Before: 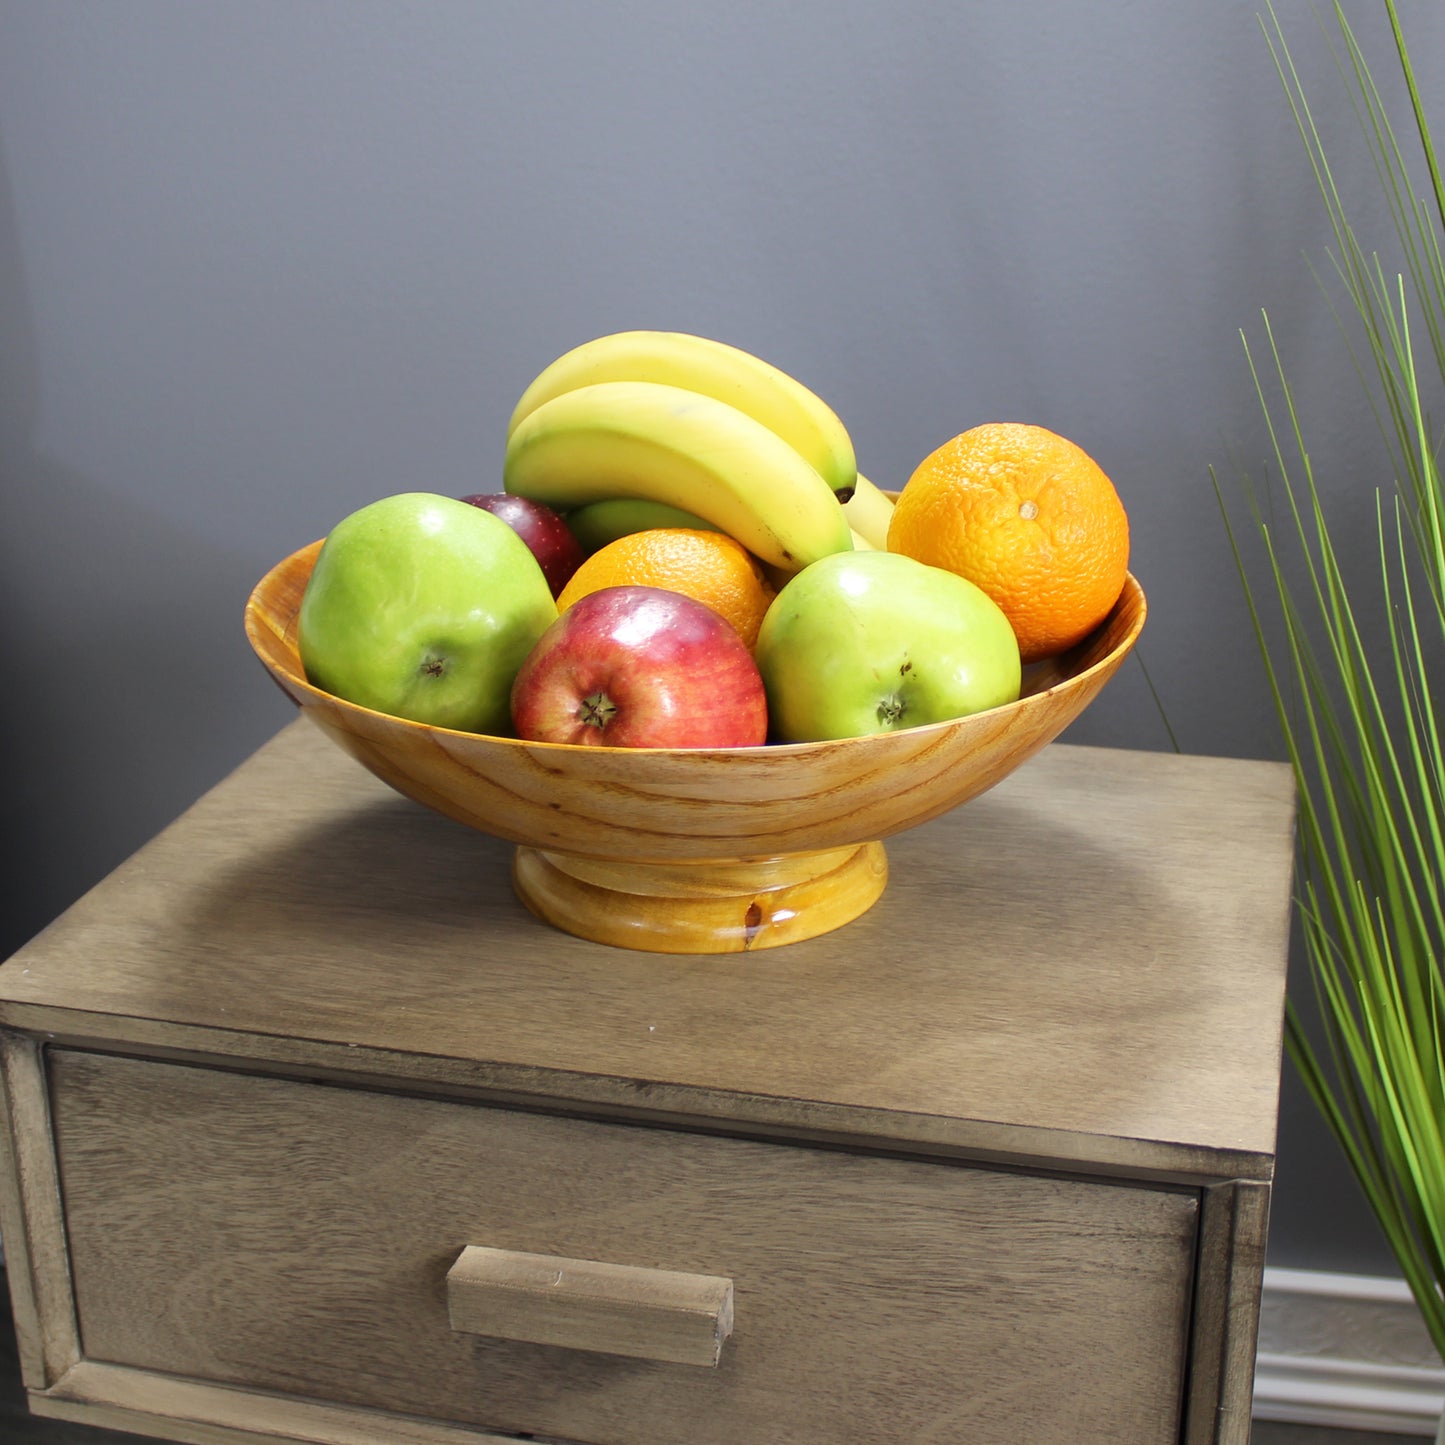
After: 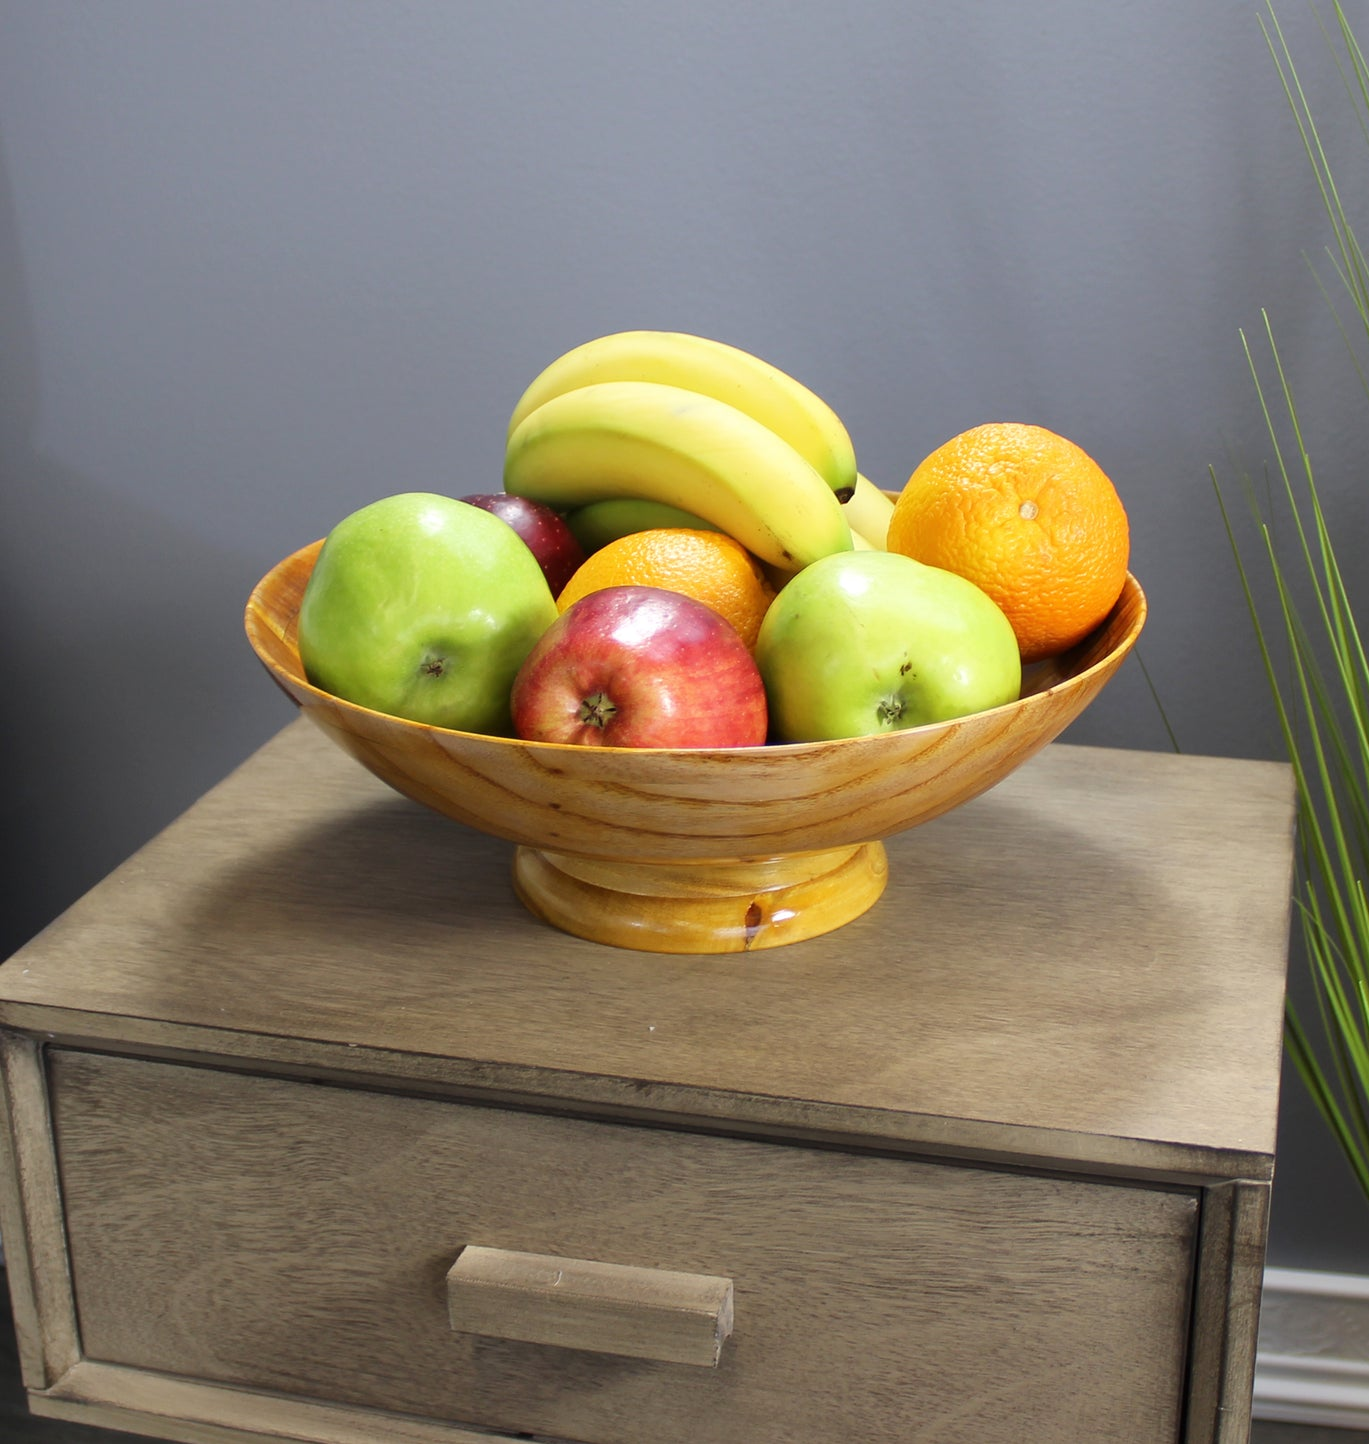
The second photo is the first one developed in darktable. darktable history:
crop and rotate: left 0%, right 5.2%
